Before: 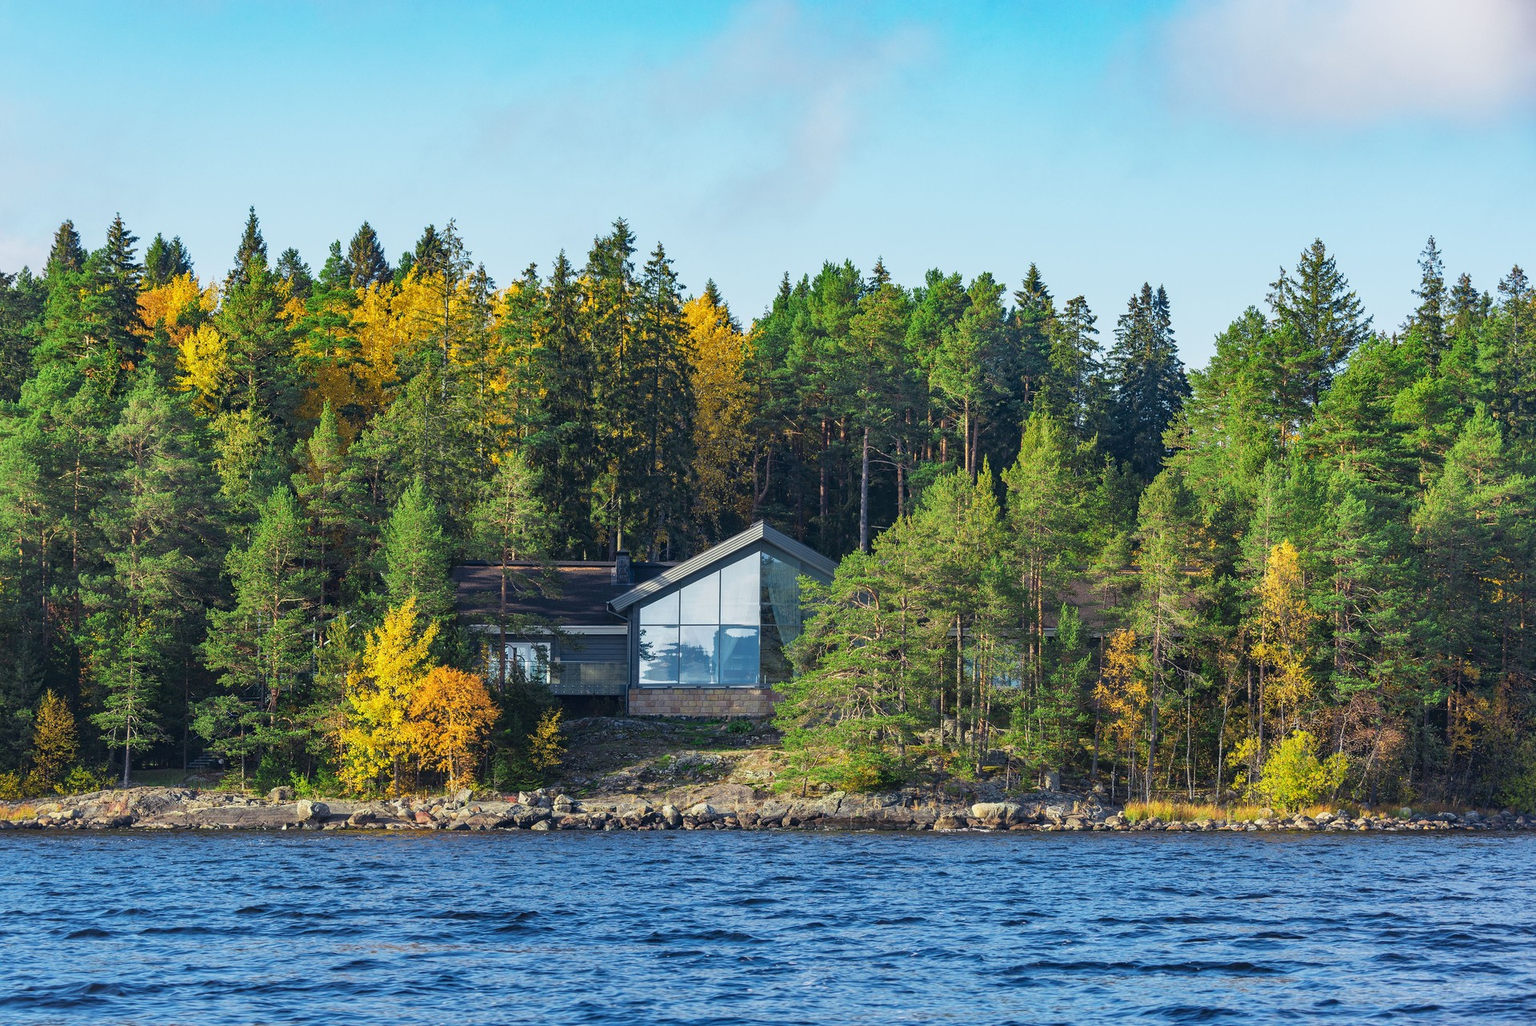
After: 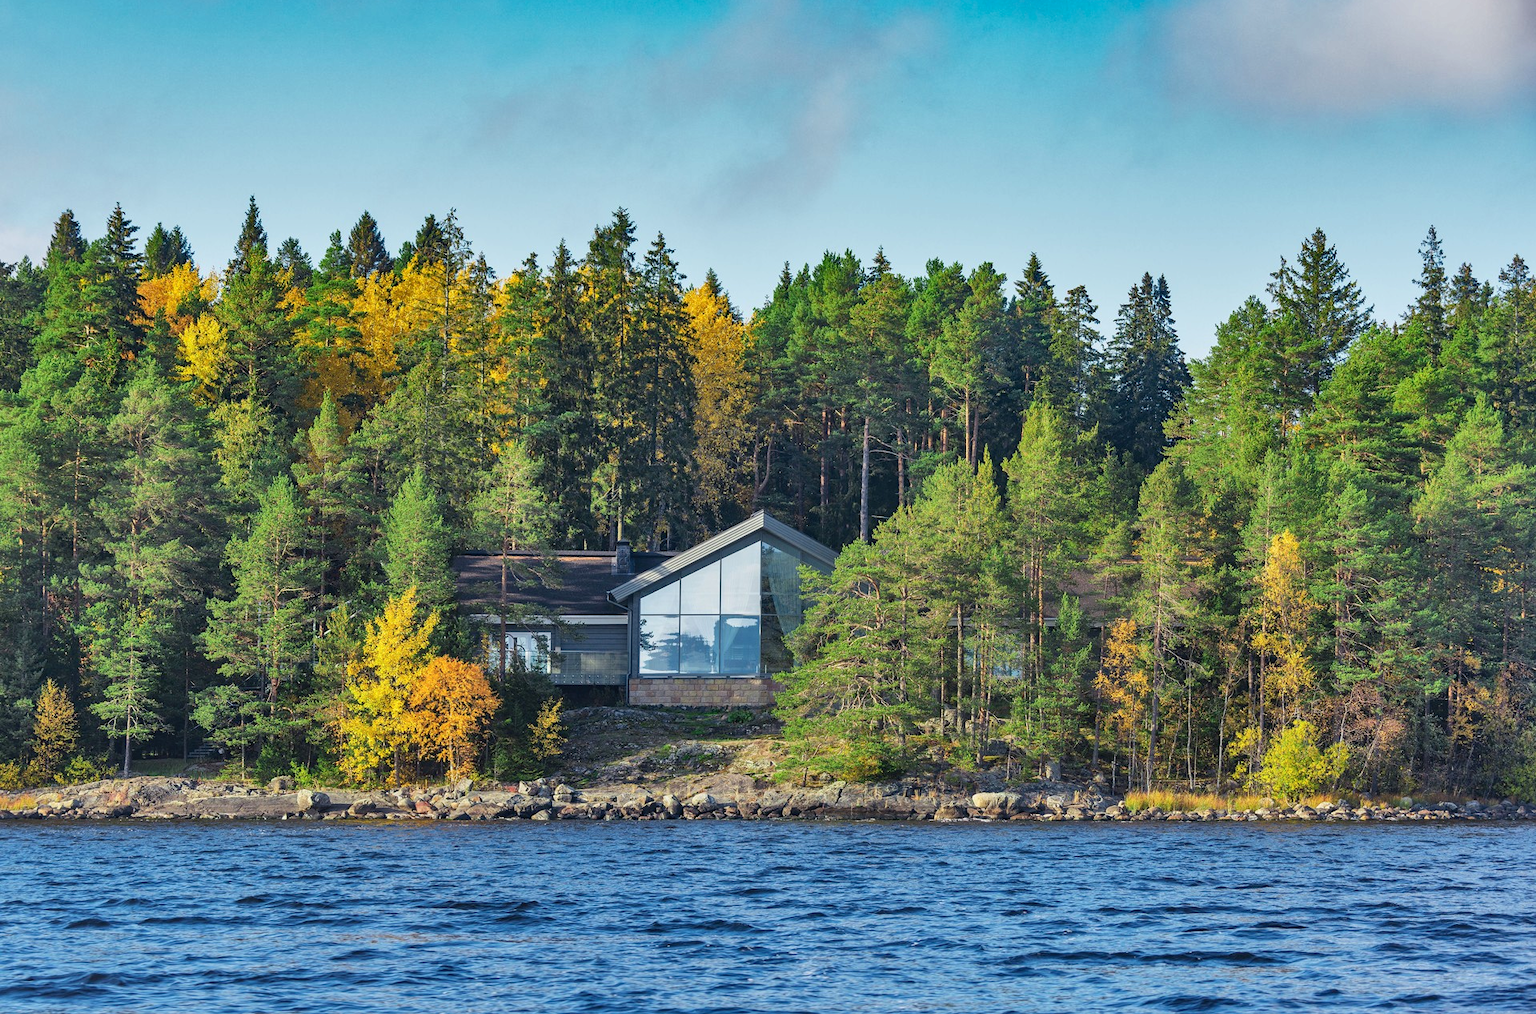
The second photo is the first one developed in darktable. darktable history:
shadows and highlights: shadows 75, highlights -60.85, soften with gaussian
tone equalizer: on, module defaults
crop: top 1.049%, right 0.001%
